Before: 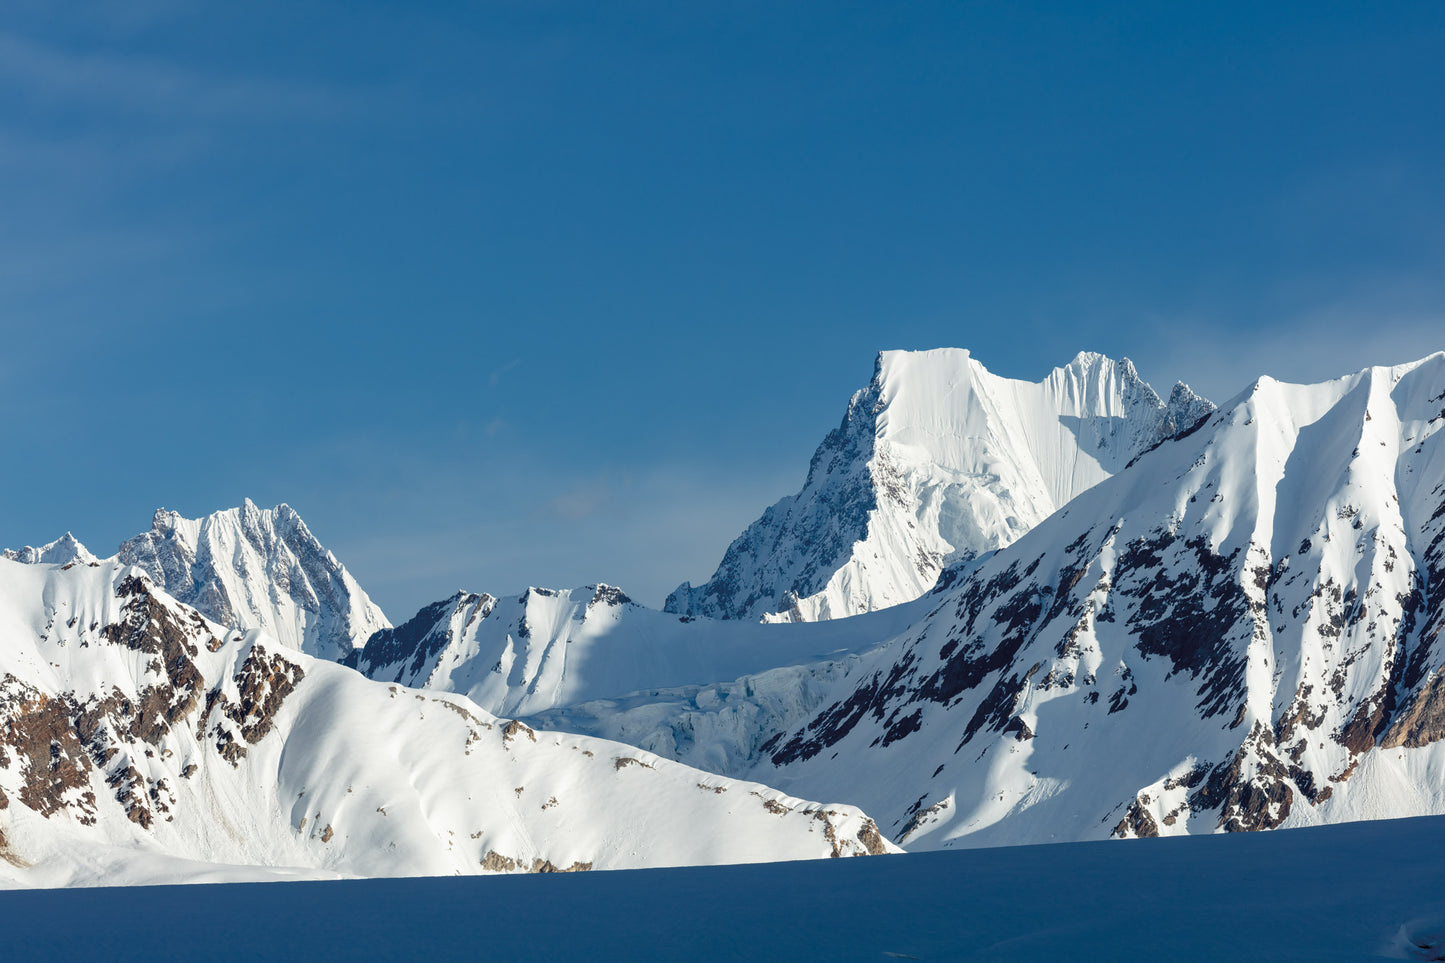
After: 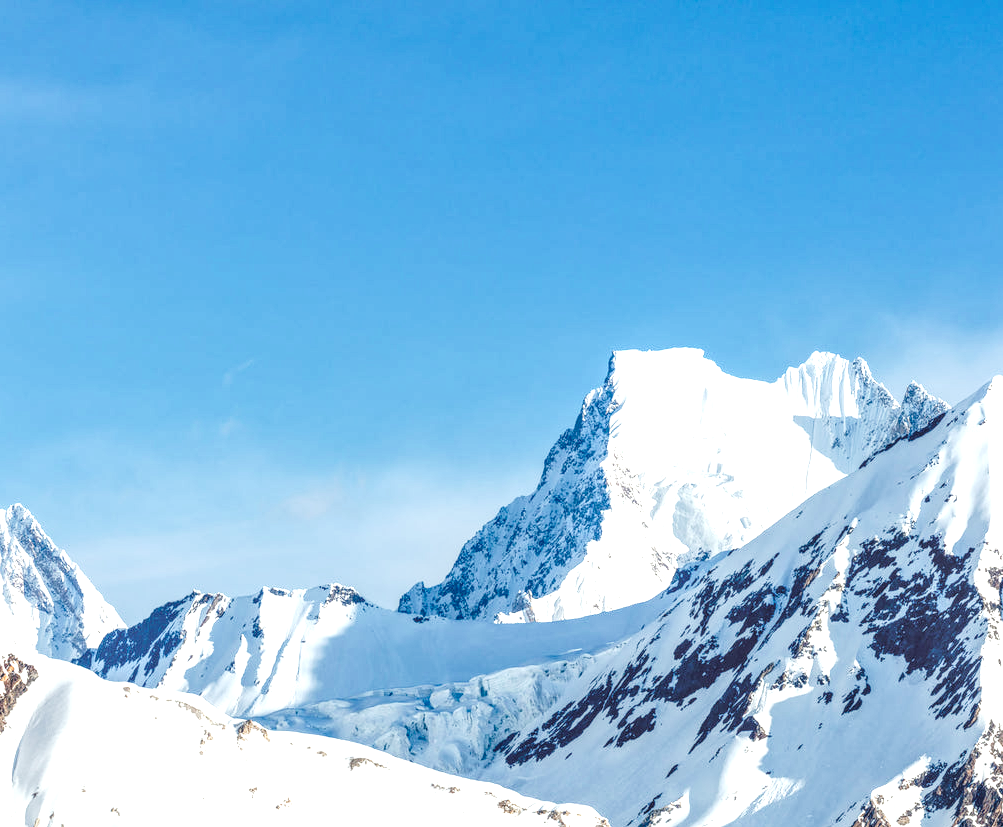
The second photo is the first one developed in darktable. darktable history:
crop: left 18.439%, right 12.092%, bottom 14.029%
local contrast: highlights 4%, shadows 5%, detail 134%
exposure: black level correction 0.001, exposure 1.399 EV, compensate exposure bias true, compensate highlight preservation false
tone curve: curves: ch0 [(0, 0) (0.087, 0.054) (0.281, 0.245) (0.506, 0.526) (0.8, 0.824) (0.994, 0.955)]; ch1 [(0, 0) (0.27, 0.195) (0.406, 0.435) (0.452, 0.474) (0.495, 0.5) (0.514, 0.508) (0.563, 0.584) (0.654, 0.689) (1, 1)]; ch2 [(0, 0) (0.269, 0.299) (0.459, 0.441) (0.498, 0.499) (0.523, 0.52) (0.551, 0.549) (0.633, 0.625) (0.659, 0.681) (0.718, 0.764) (1, 1)], preserve colors none
